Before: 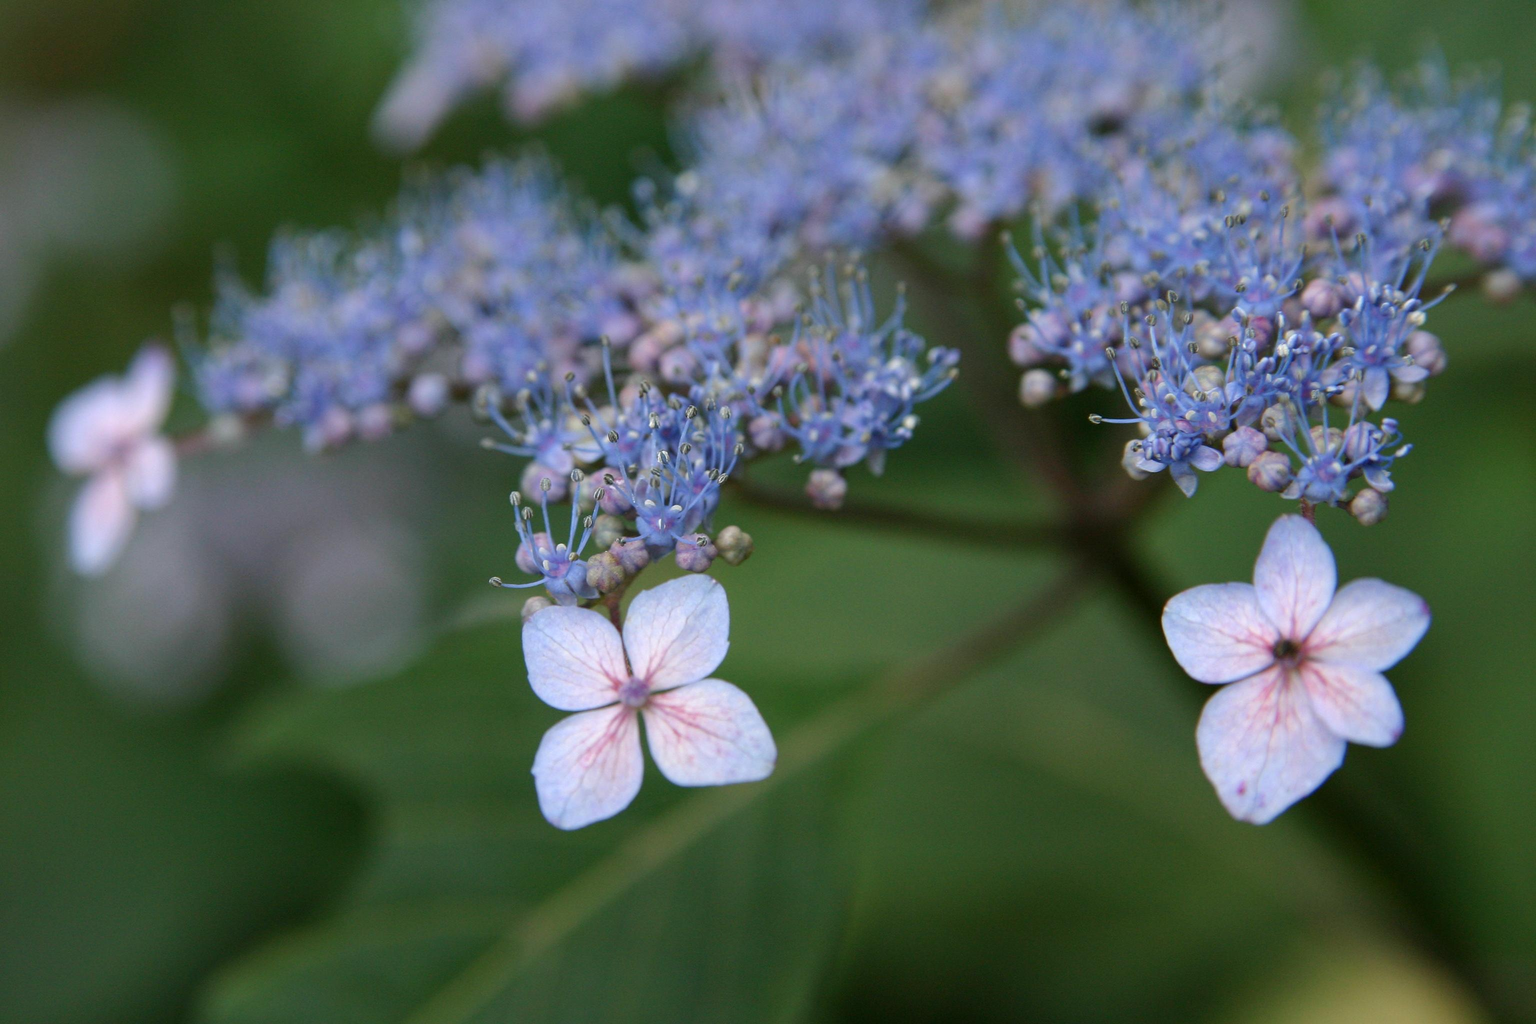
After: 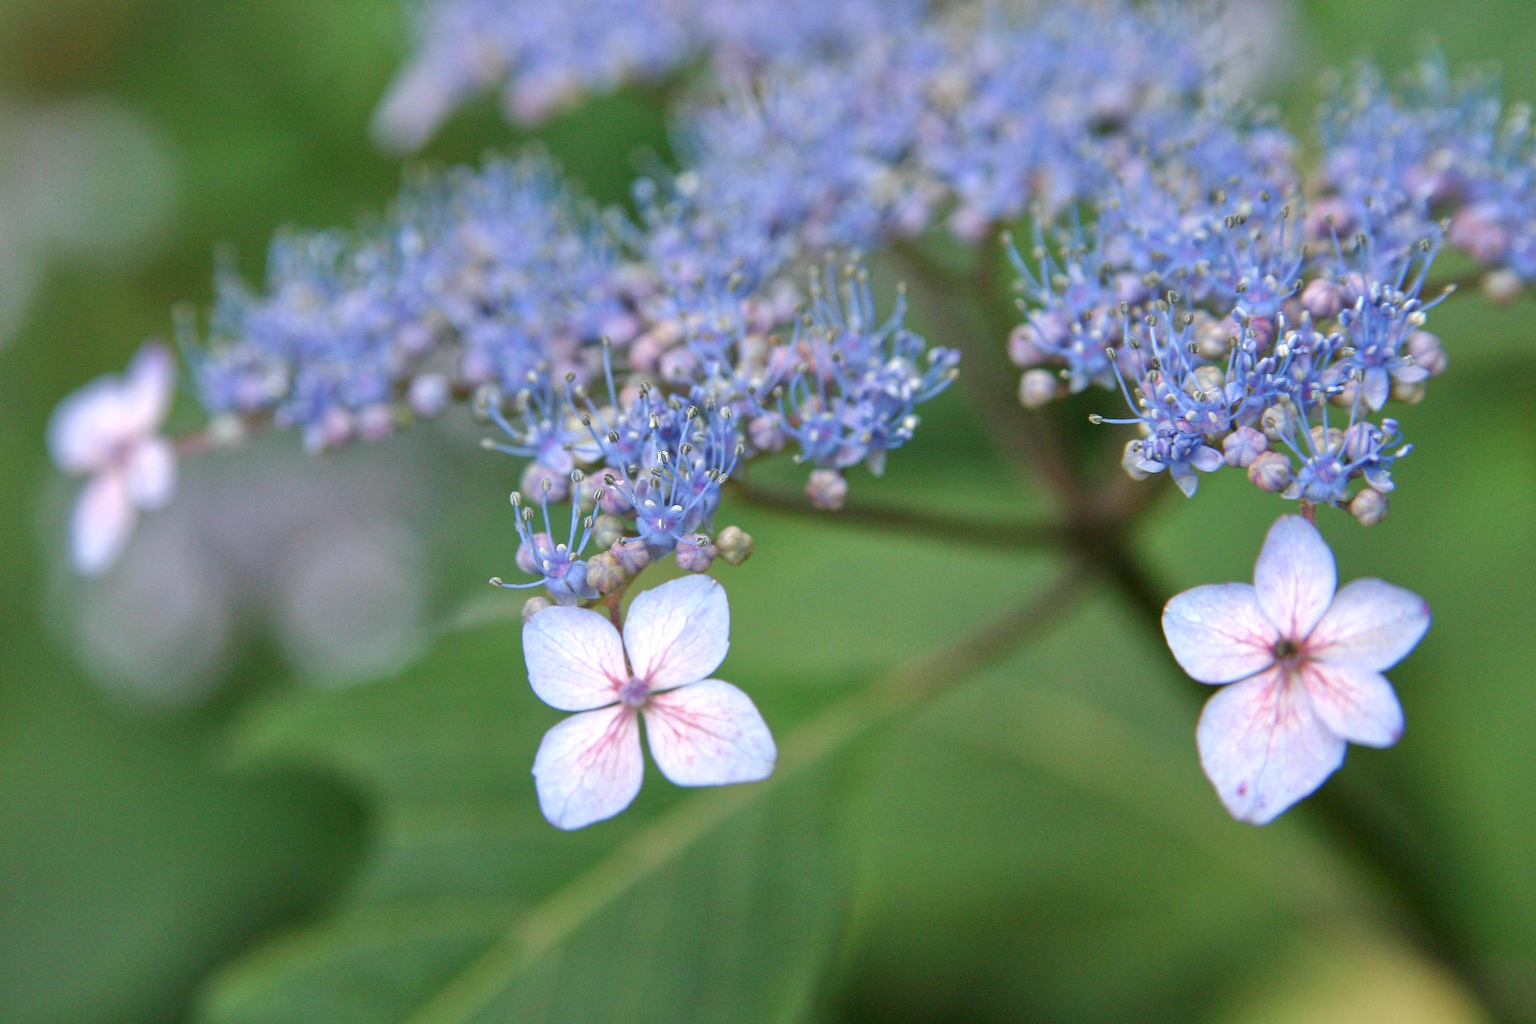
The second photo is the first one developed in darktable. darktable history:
tone equalizer: -8 EV -0.002 EV, -7 EV 0.005 EV, -6 EV -0.008 EV, -5 EV 0.007 EV, -4 EV -0.042 EV, -3 EV -0.233 EV, -2 EV -0.662 EV, -1 EV -0.983 EV, +0 EV -0.969 EV, smoothing diameter 2%, edges refinement/feathering 20, mask exposure compensation -1.57 EV, filter diffusion 5
exposure: black level correction 0, exposure 1.379 EV, compensate exposure bias true, compensate highlight preservation false
